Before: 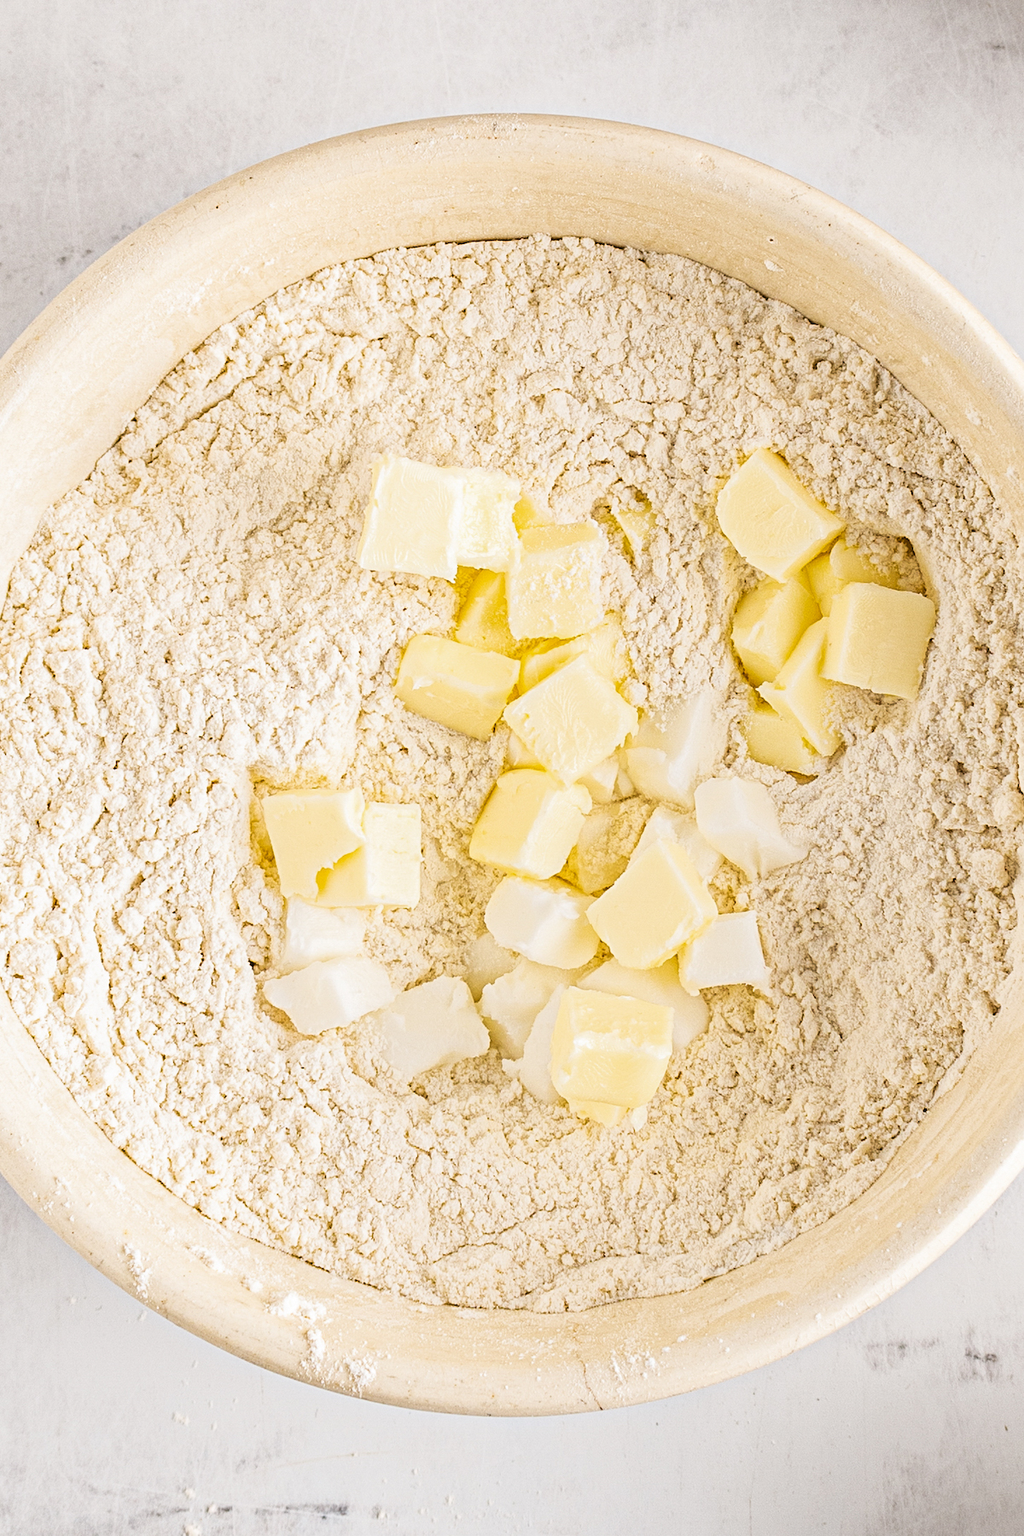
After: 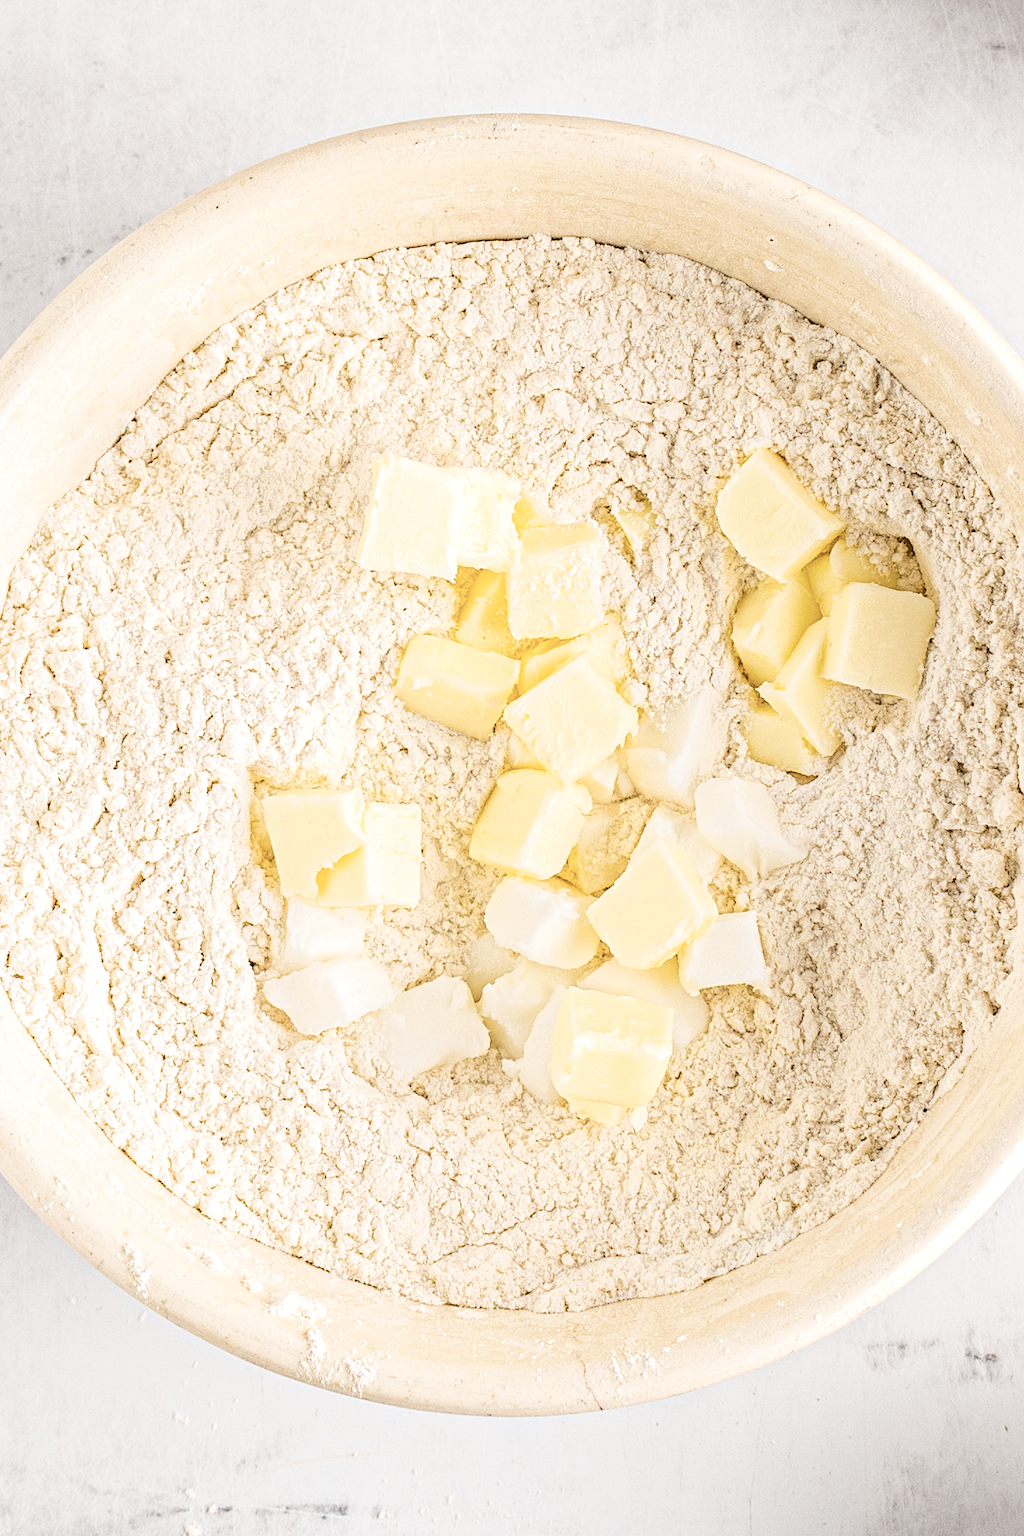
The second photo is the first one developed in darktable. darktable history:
local contrast: detail 130%
shadows and highlights: shadows -68.33, highlights 36.72, soften with gaussian
contrast brightness saturation: contrast 0.108, saturation -0.162
